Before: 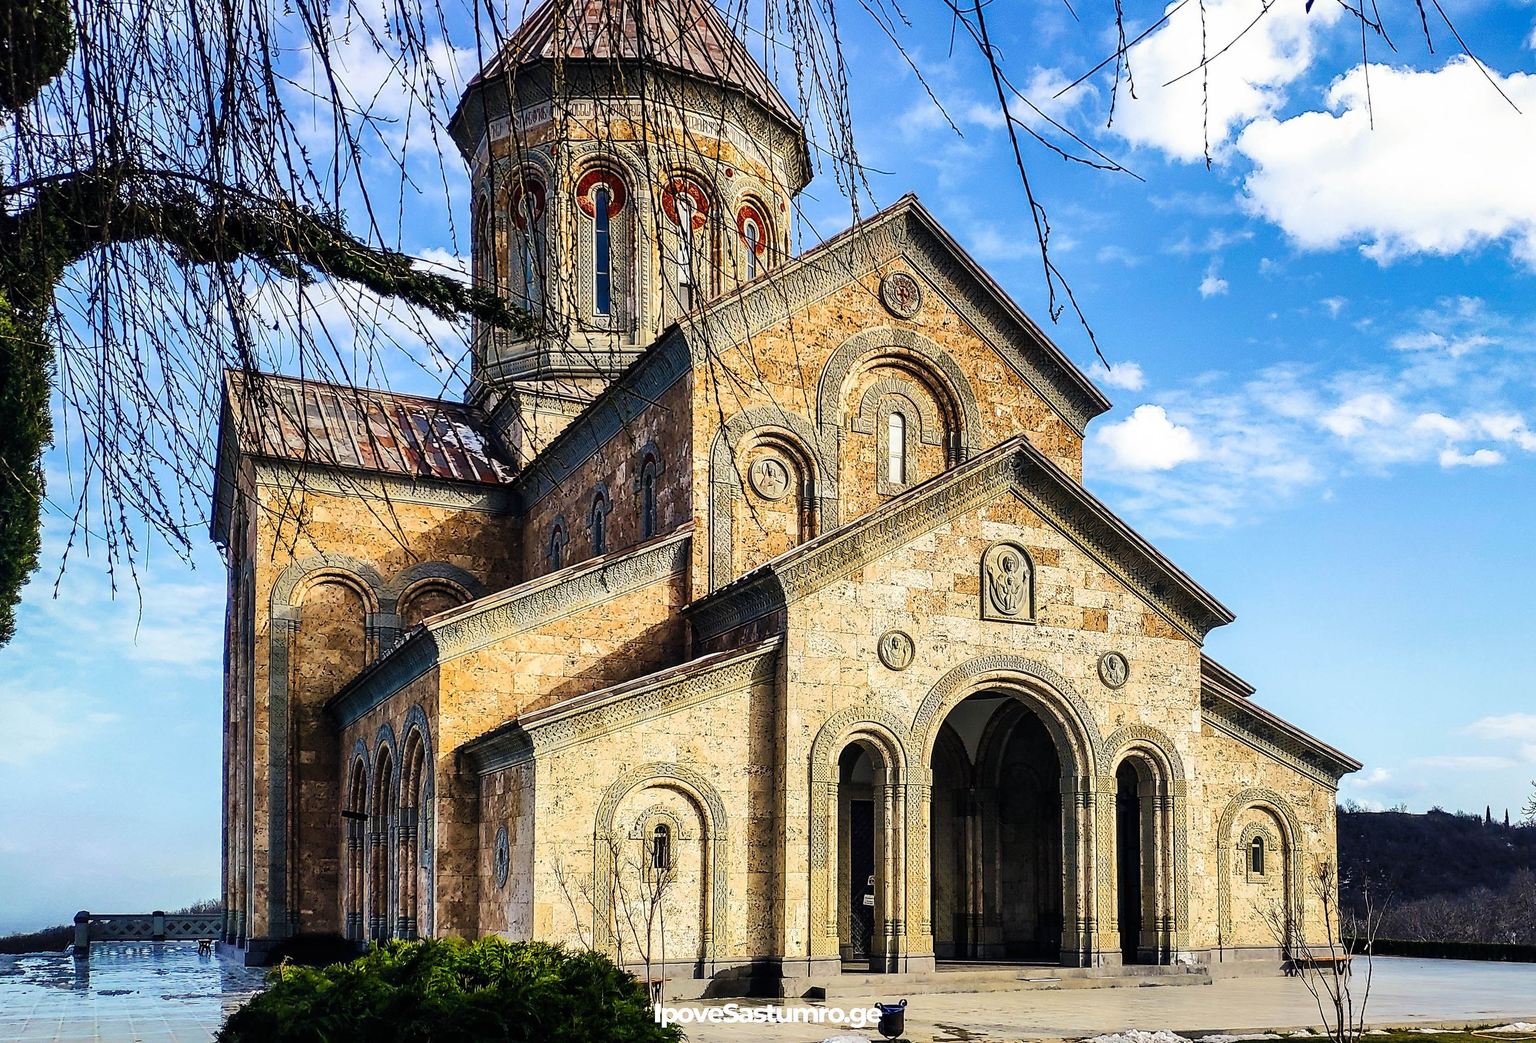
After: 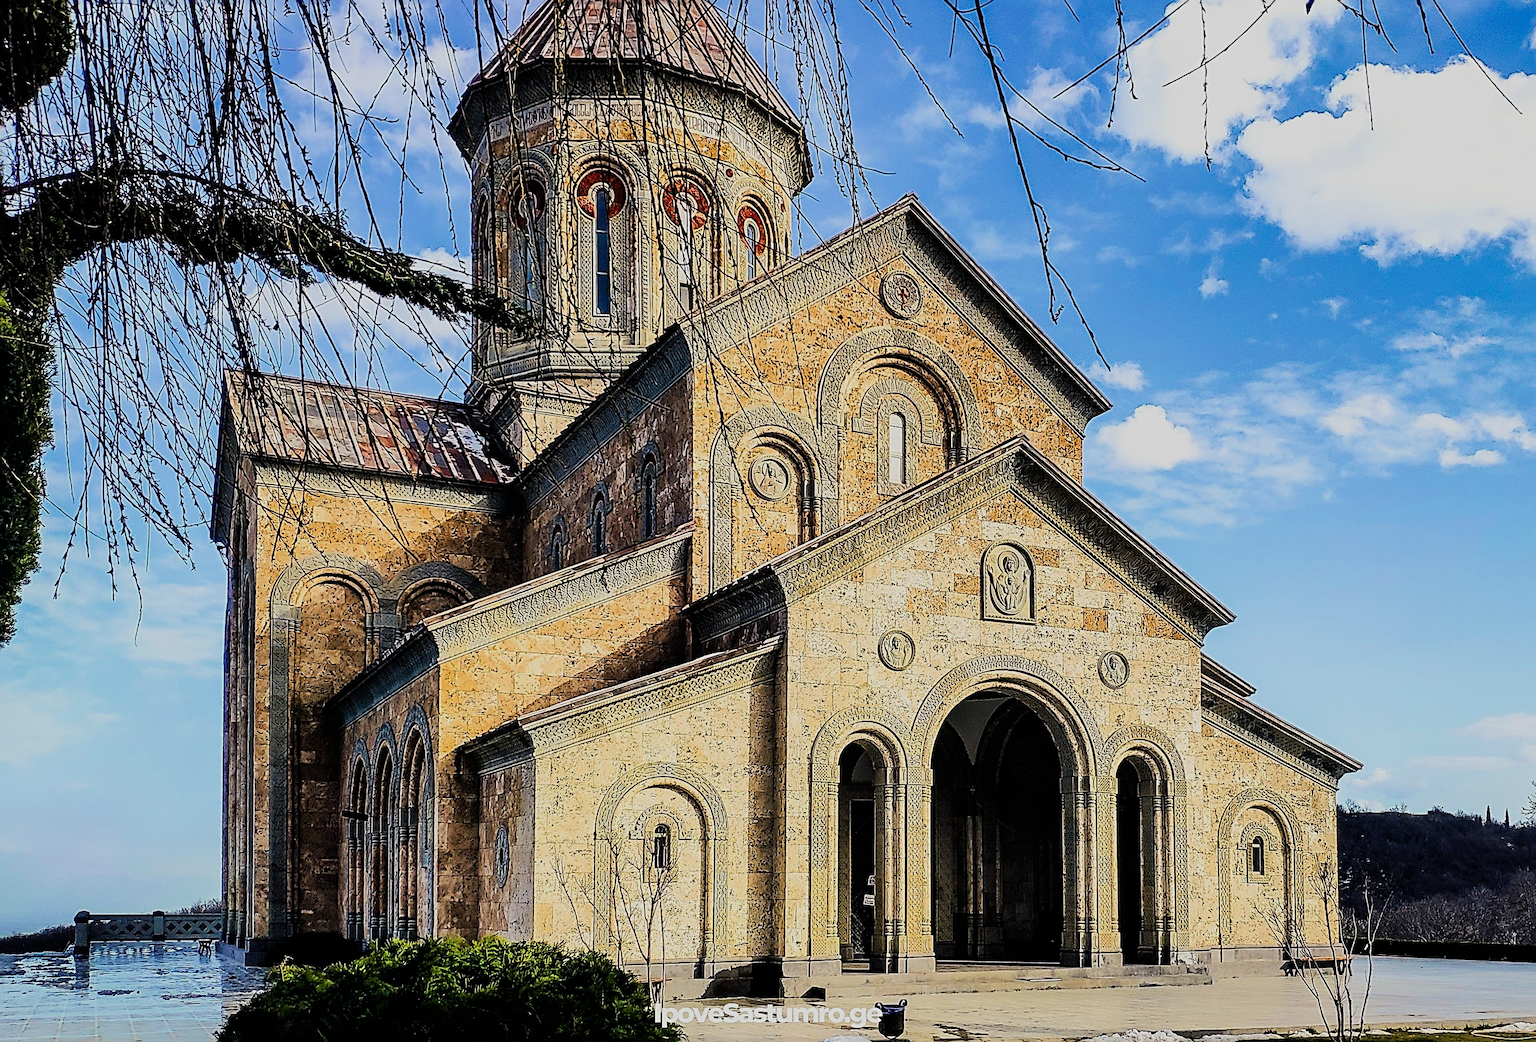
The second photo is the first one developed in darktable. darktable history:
filmic rgb: black relative exposure -7.65 EV, white relative exposure 4.56 EV, hardness 3.61, color science v6 (2022)
sharpen: radius 2.817, amount 0.715
